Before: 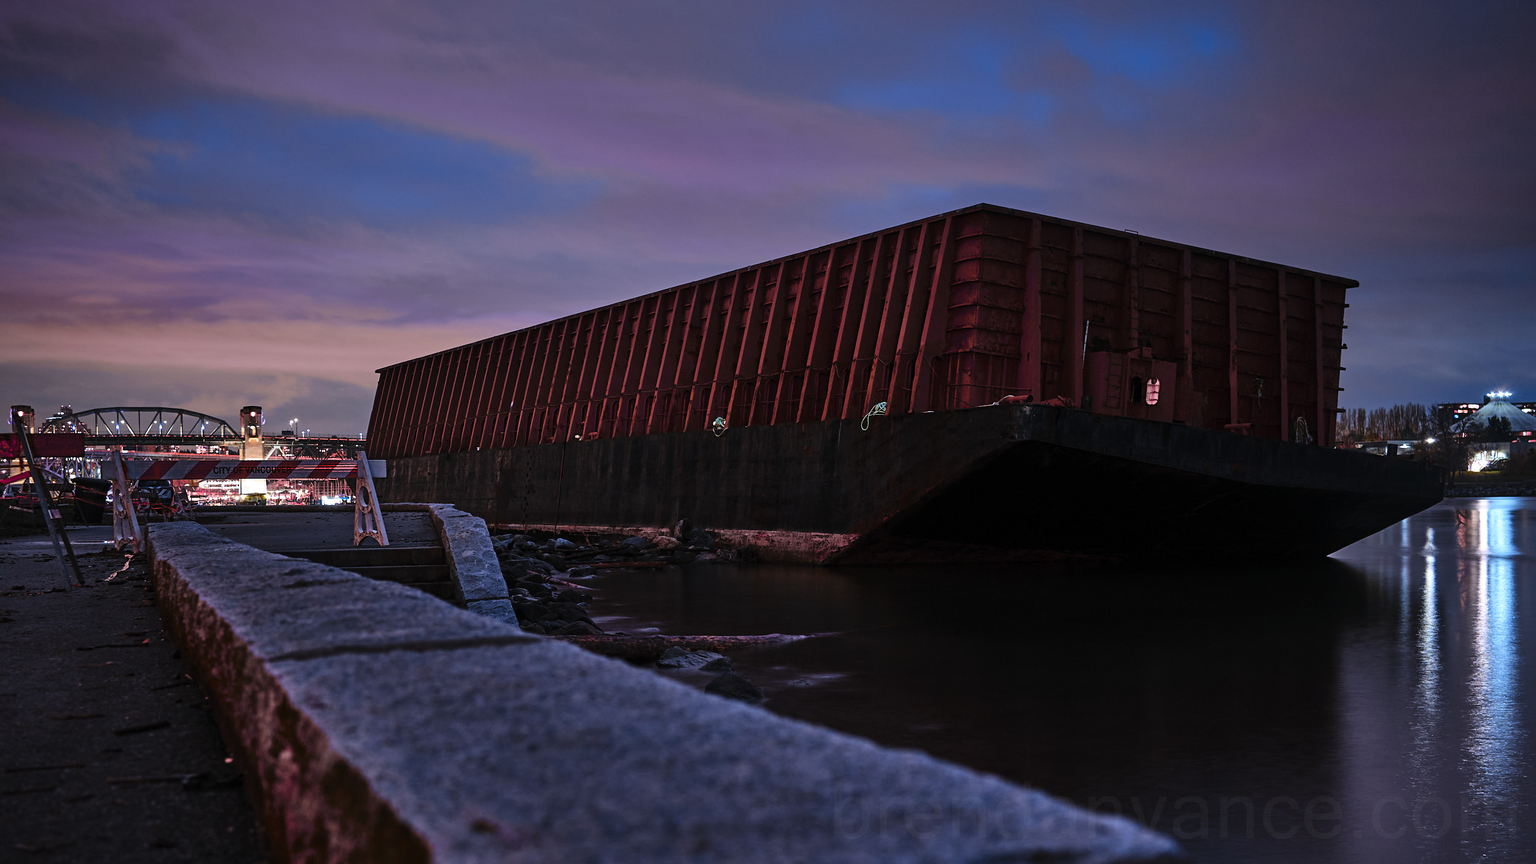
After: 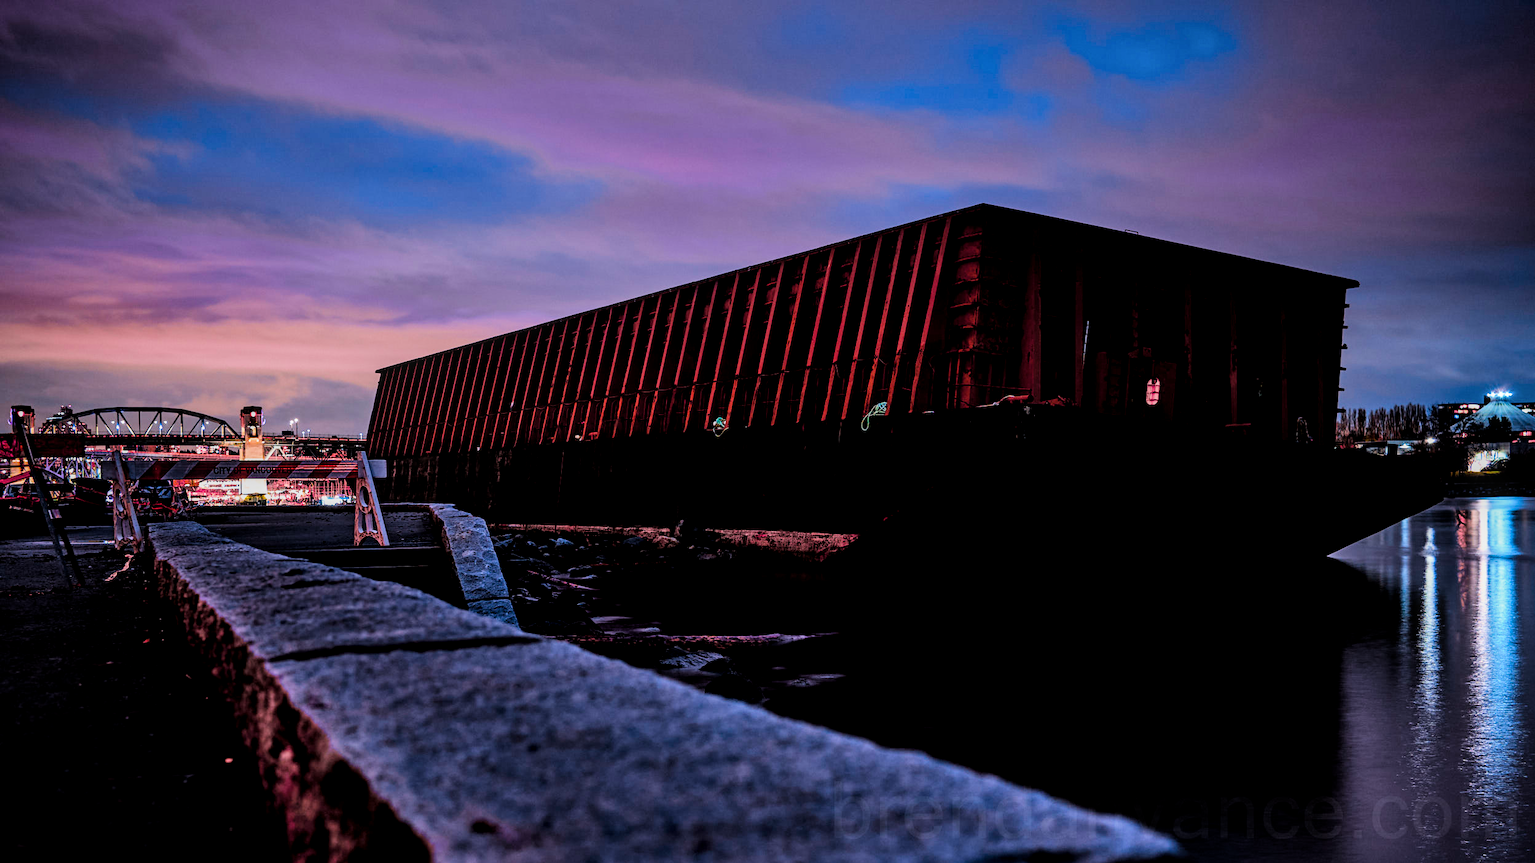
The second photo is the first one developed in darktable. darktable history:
filmic rgb: black relative exposure -5 EV, hardness 2.88, contrast 1.3
local contrast: on, module defaults
exposure: black level correction 0, exposure 0.5 EV, compensate exposure bias true, compensate highlight preservation false
color balance rgb: perceptual saturation grading › global saturation 20%, global vibrance 20%
